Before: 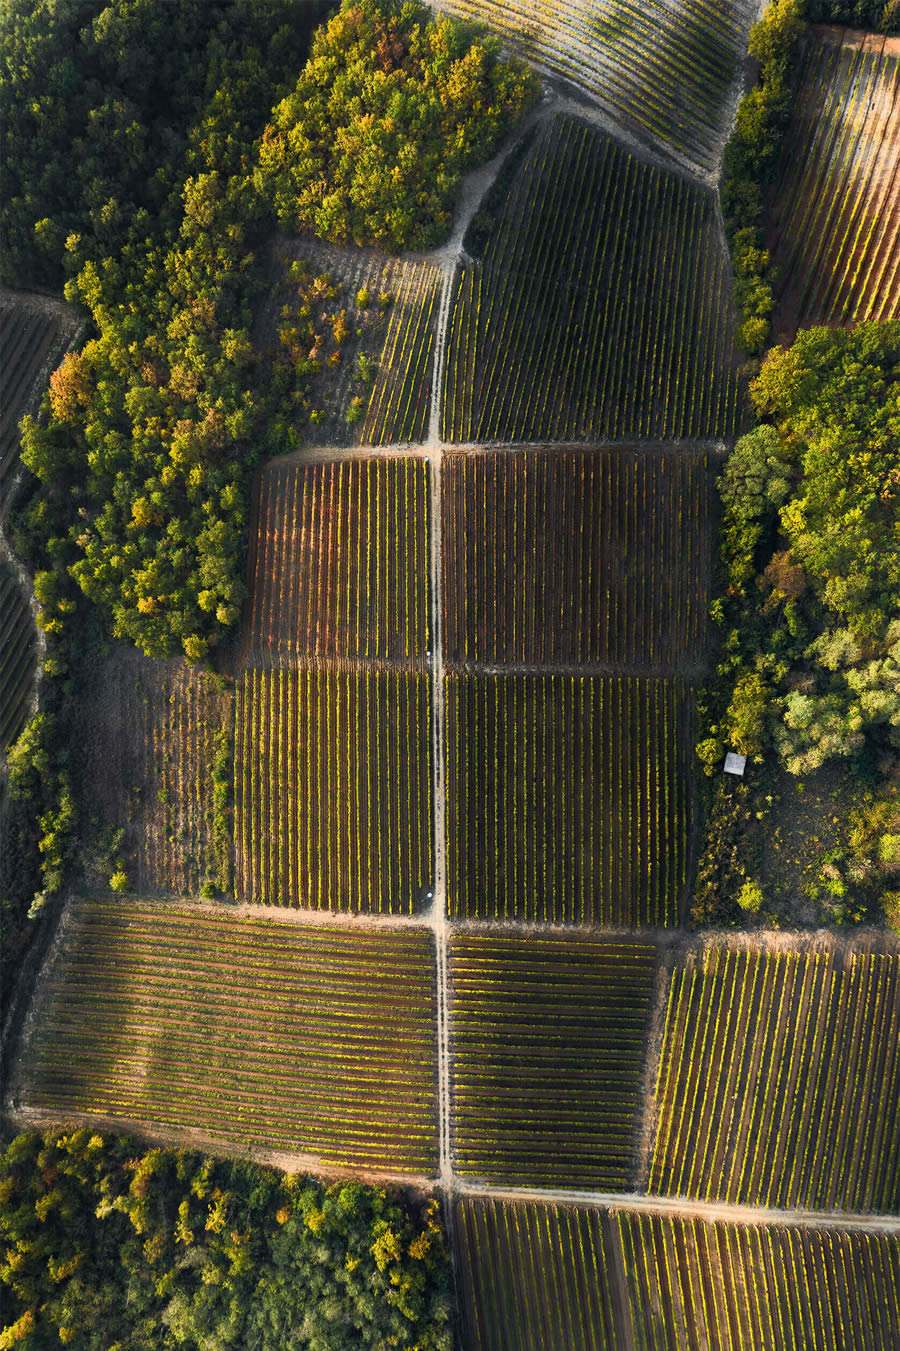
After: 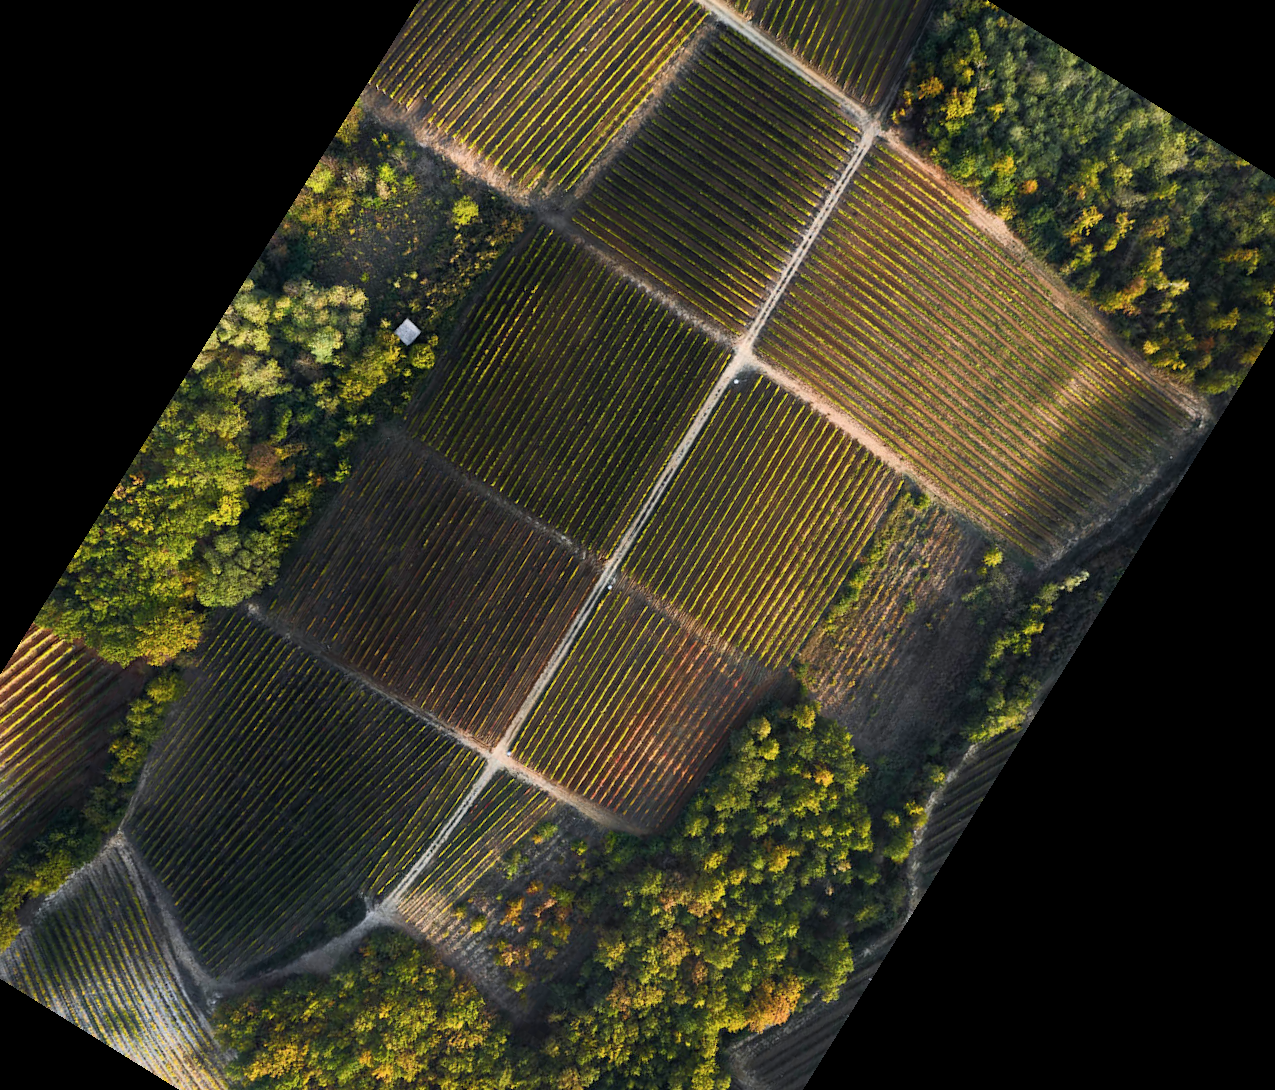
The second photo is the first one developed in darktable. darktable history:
tone equalizer: mask exposure compensation -0.491 EV
crop and rotate: angle 148.17°, left 9.162%, top 15.669%, right 4.511%, bottom 17.111%
color correction: highlights a* -0.081, highlights b* -6.07, shadows a* -0.138, shadows b* -0.085
